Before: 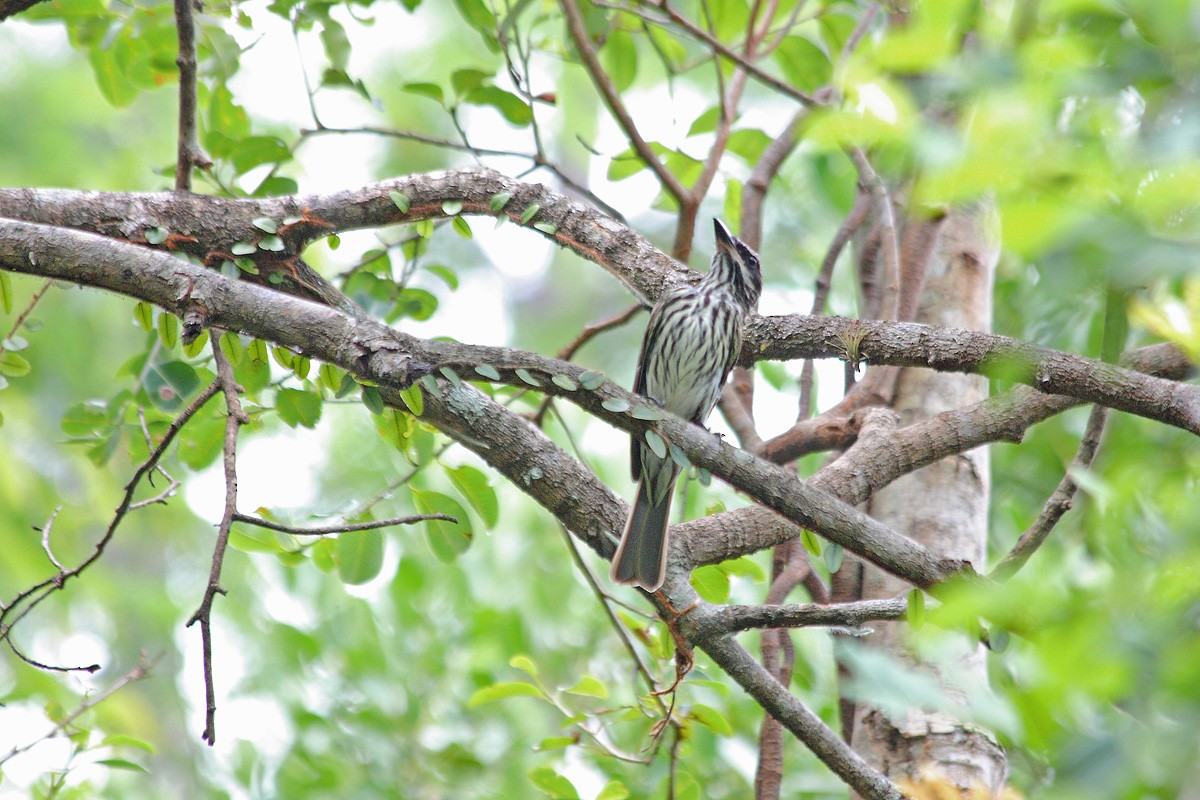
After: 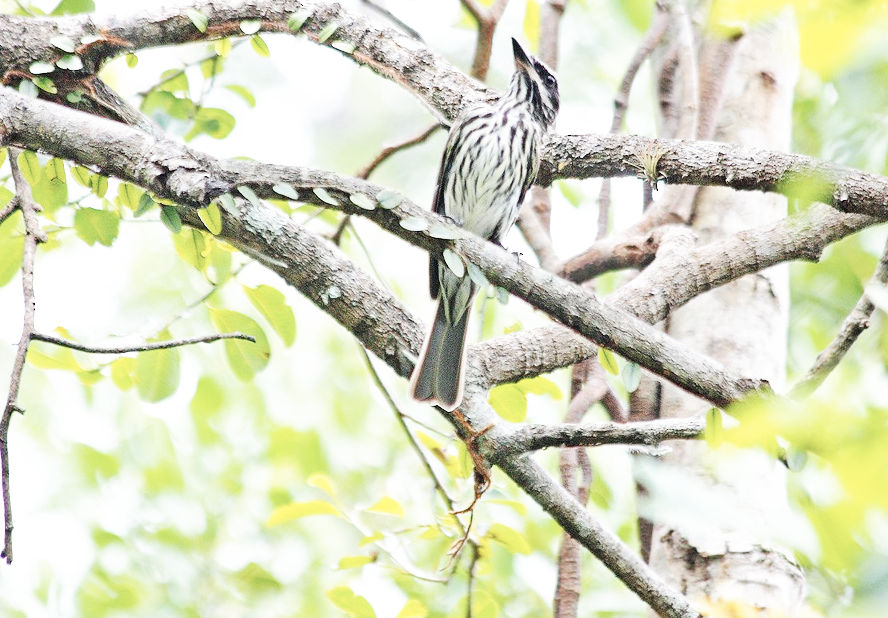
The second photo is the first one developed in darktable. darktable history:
color balance rgb: perceptual saturation grading › global saturation 30.026%
crop: left 16.86%, top 22.744%, right 9.127%
color correction: highlights b* 0.042, saturation 0.499
base curve: curves: ch0 [(0, 0) (0.007, 0.004) (0.027, 0.03) (0.046, 0.07) (0.207, 0.54) (0.442, 0.872) (0.673, 0.972) (1, 1)], preserve colors none
